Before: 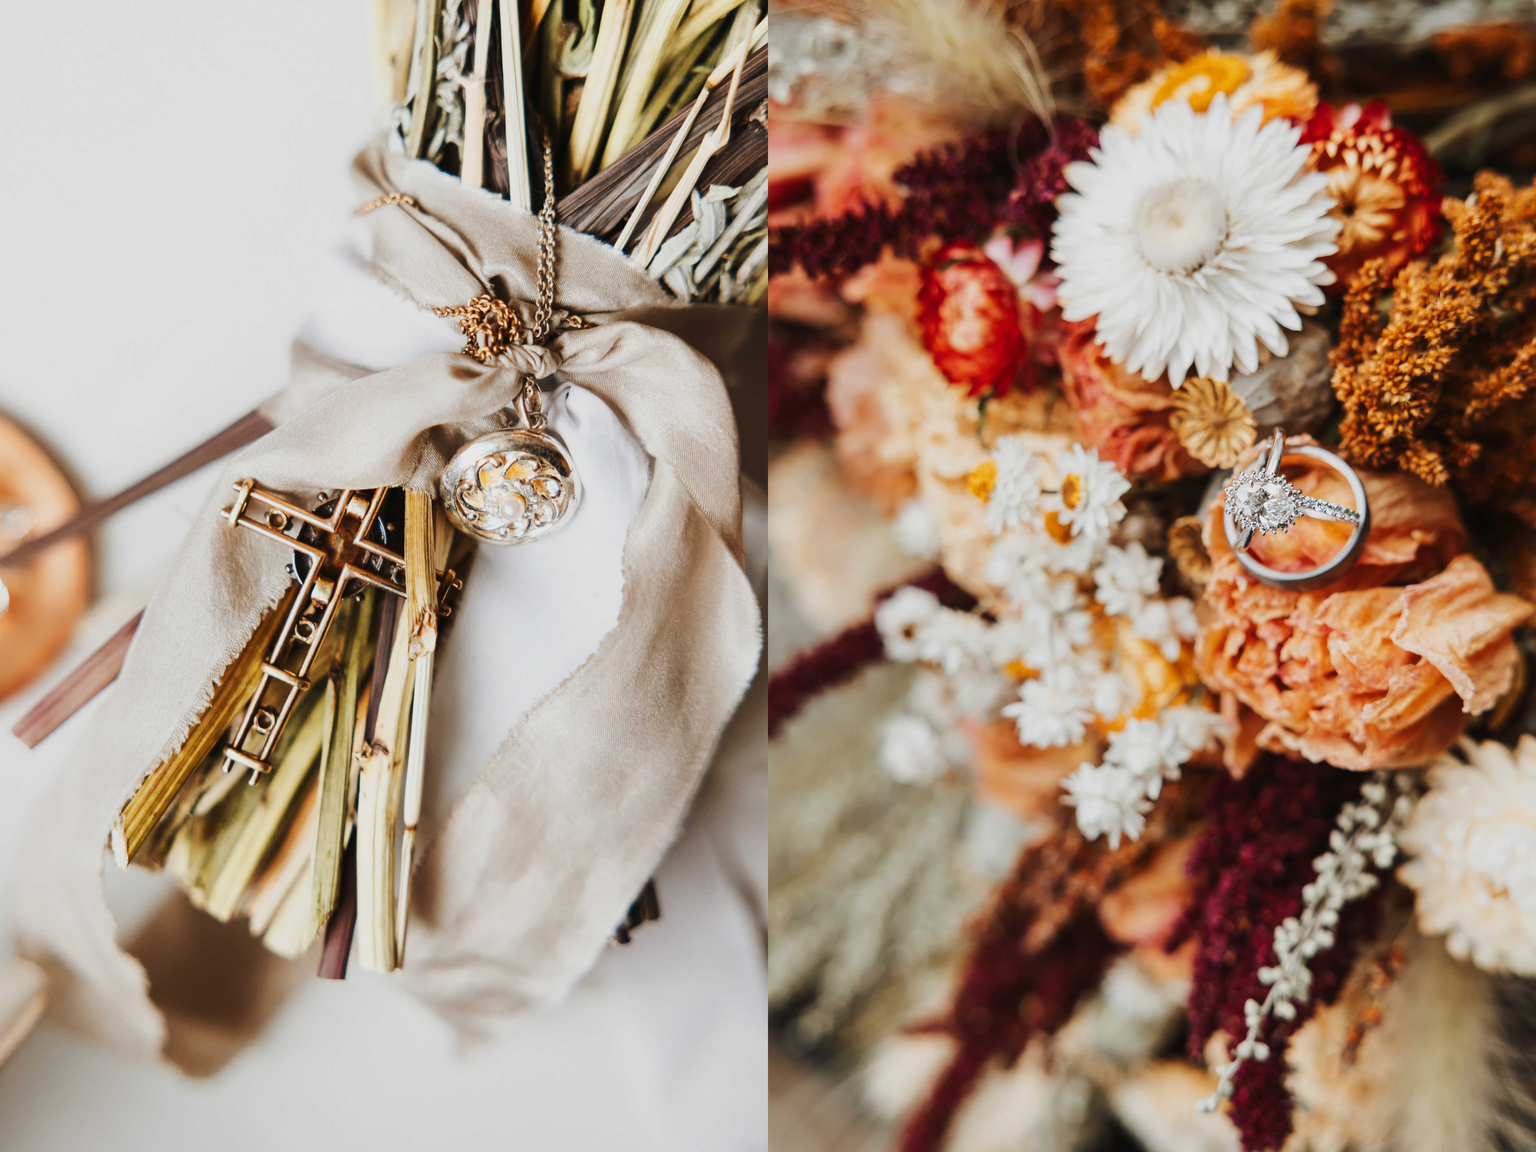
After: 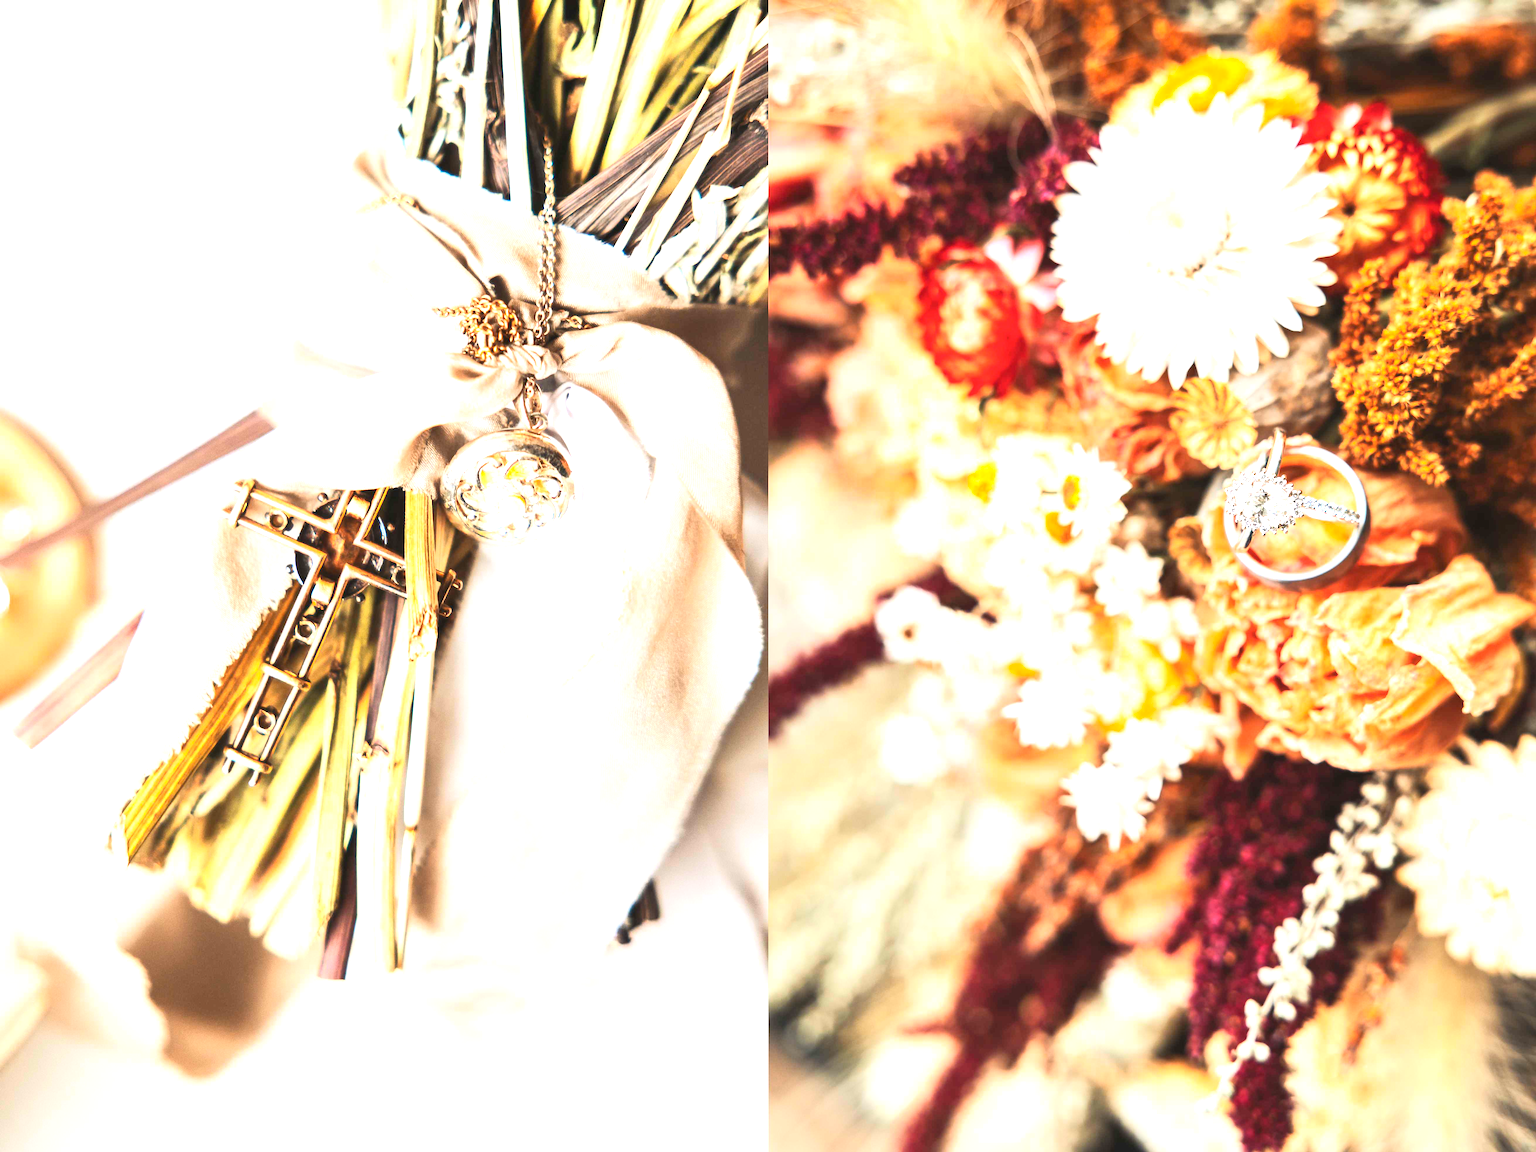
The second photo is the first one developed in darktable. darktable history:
contrast brightness saturation: contrast 0.202, brightness 0.17, saturation 0.22
exposure: black level correction 0, exposure 1.461 EV, compensate highlight preservation false
color zones: curves: ch1 [(0, 0.469) (0.01, 0.469) (0.12, 0.446) (0.248, 0.469) (0.5, 0.5) (0.748, 0.5) (0.99, 0.469) (1, 0.469)]
